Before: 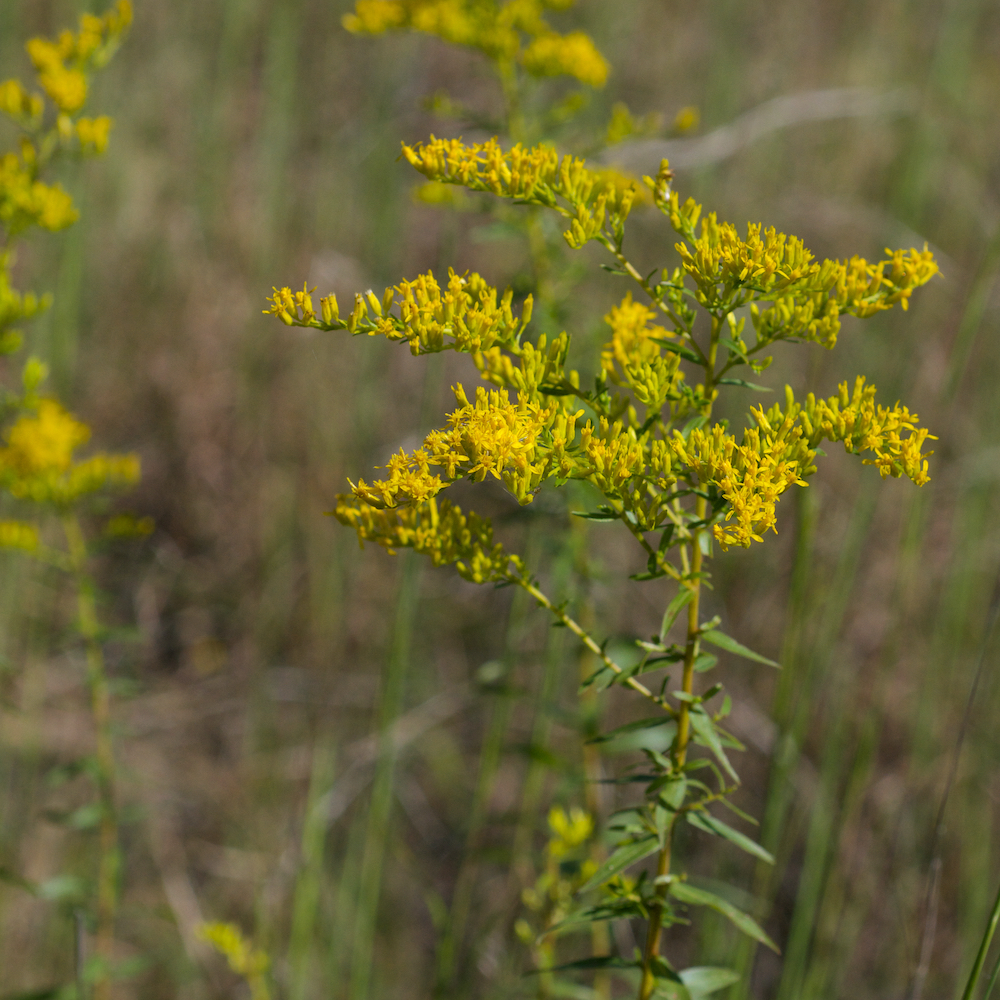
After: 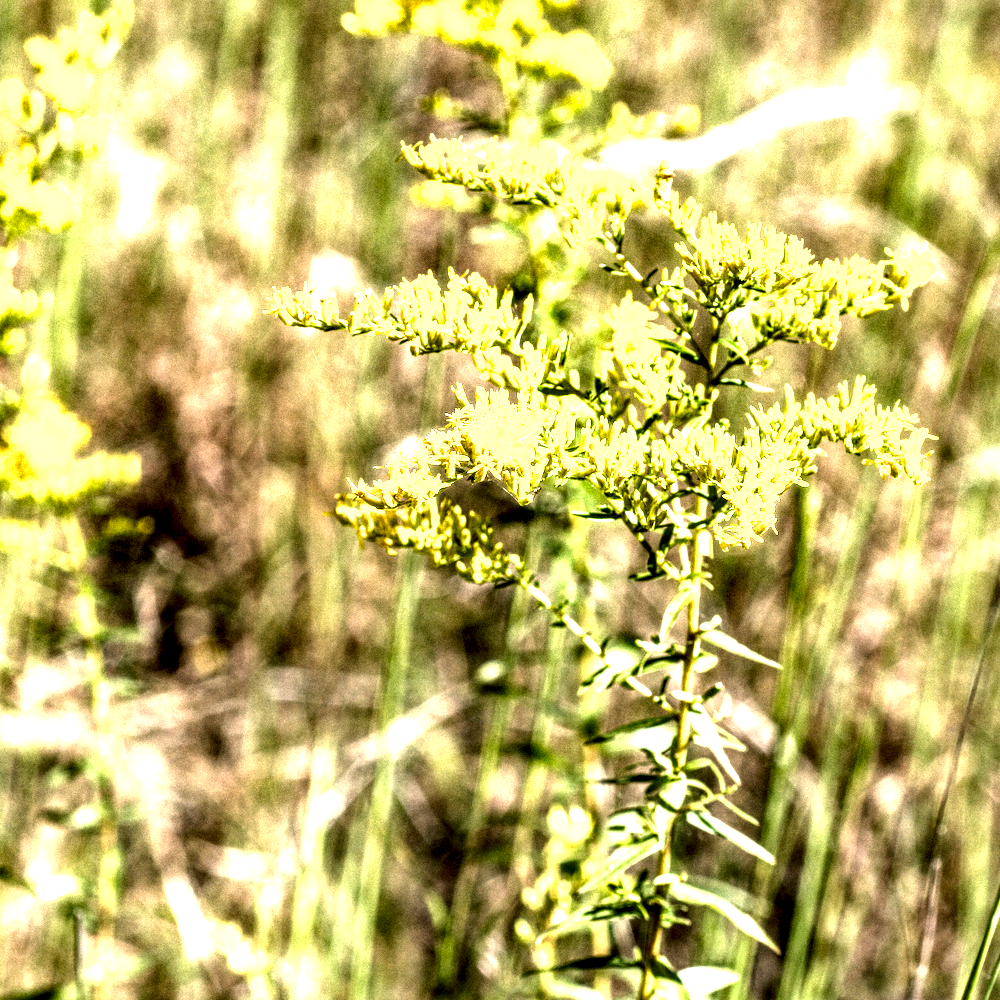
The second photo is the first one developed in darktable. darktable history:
exposure: black level correction 0, exposure 1.45 EV, compensate exposure bias true, compensate highlight preservation false
shadows and highlights: shadows 20.91, highlights -35.45, soften with gaussian
color correction: highlights a* 3.12, highlights b* -1.55, shadows a* -0.101, shadows b* 2.52, saturation 0.98
local contrast: highlights 115%, shadows 42%, detail 293%
color balance: lift [1.005, 1.002, 0.998, 0.998], gamma [1, 1.021, 1.02, 0.979], gain [0.923, 1.066, 1.056, 0.934]
